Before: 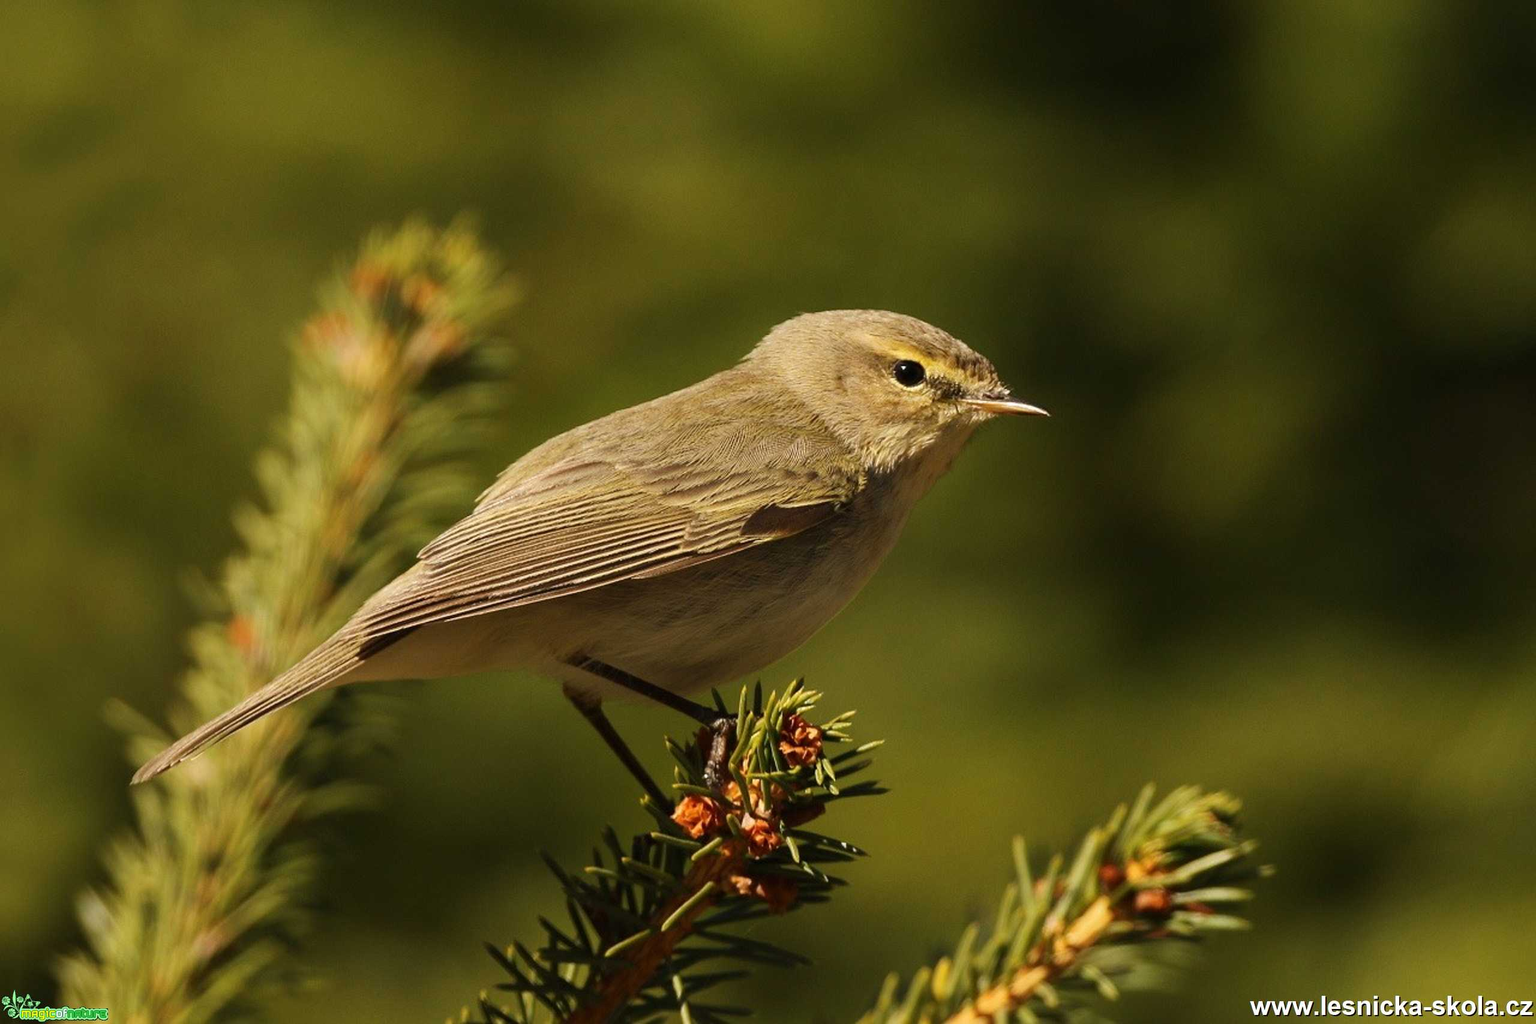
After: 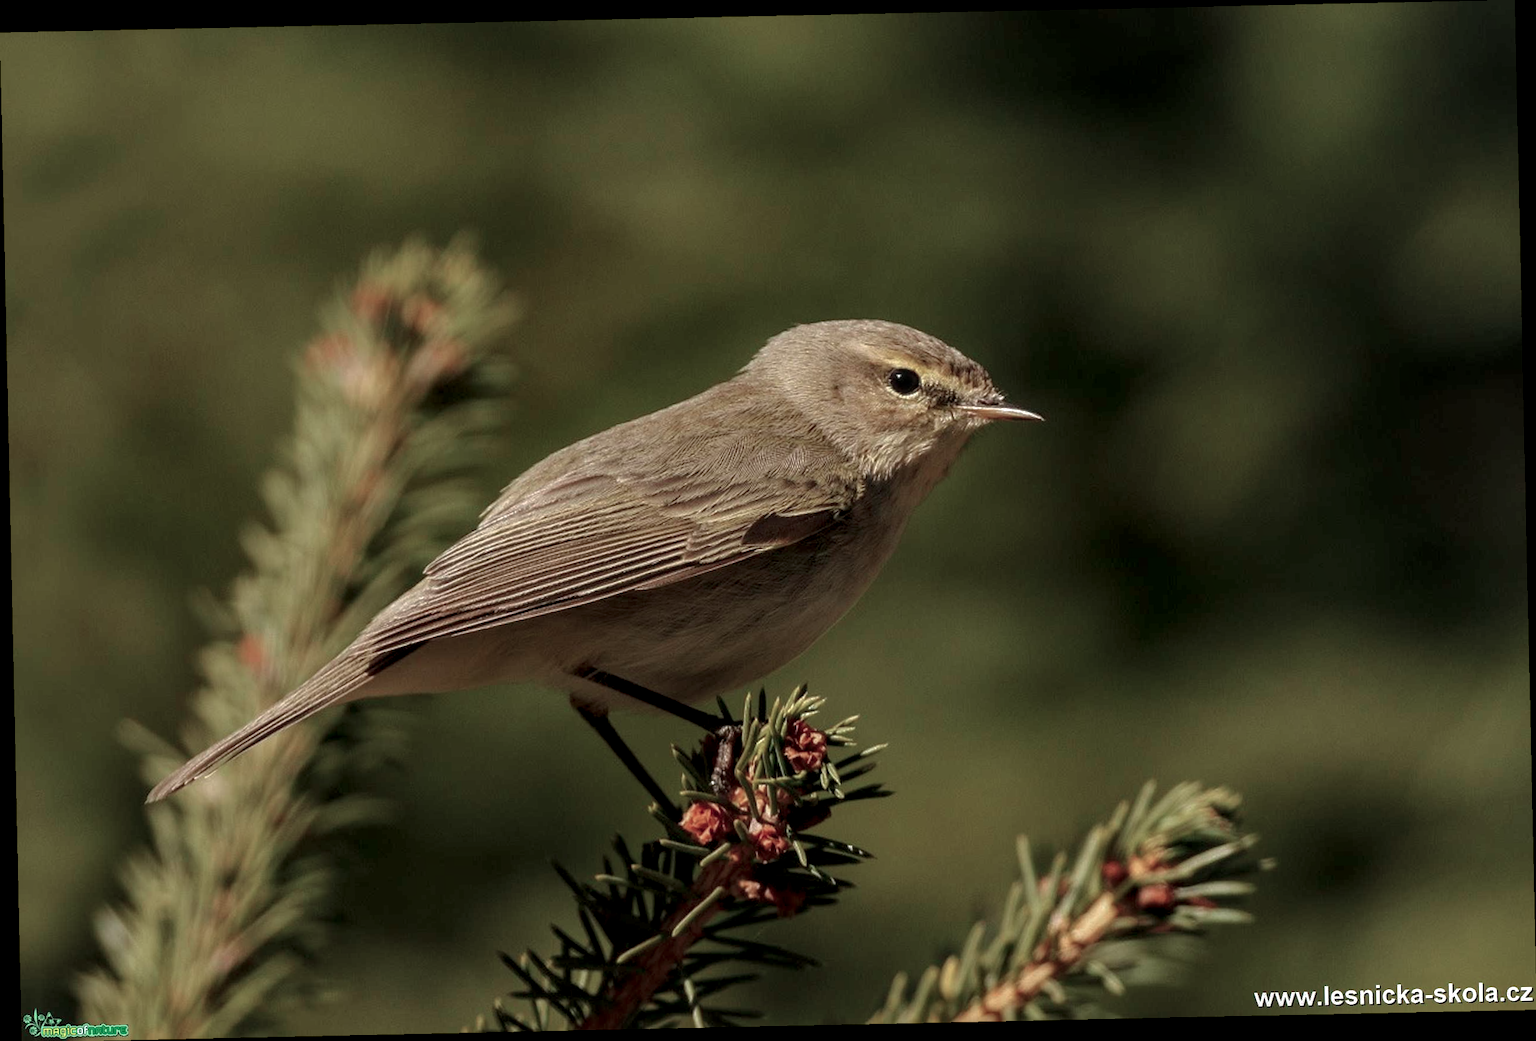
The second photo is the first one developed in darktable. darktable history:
base curve: curves: ch0 [(0, 0) (0.841, 0.609) (1, 1)]
rotate and perspective: rotation -1.24°, automatic cropping off
color contrast: blue-yellow contrast 0.62
local contrast: detail 150%
